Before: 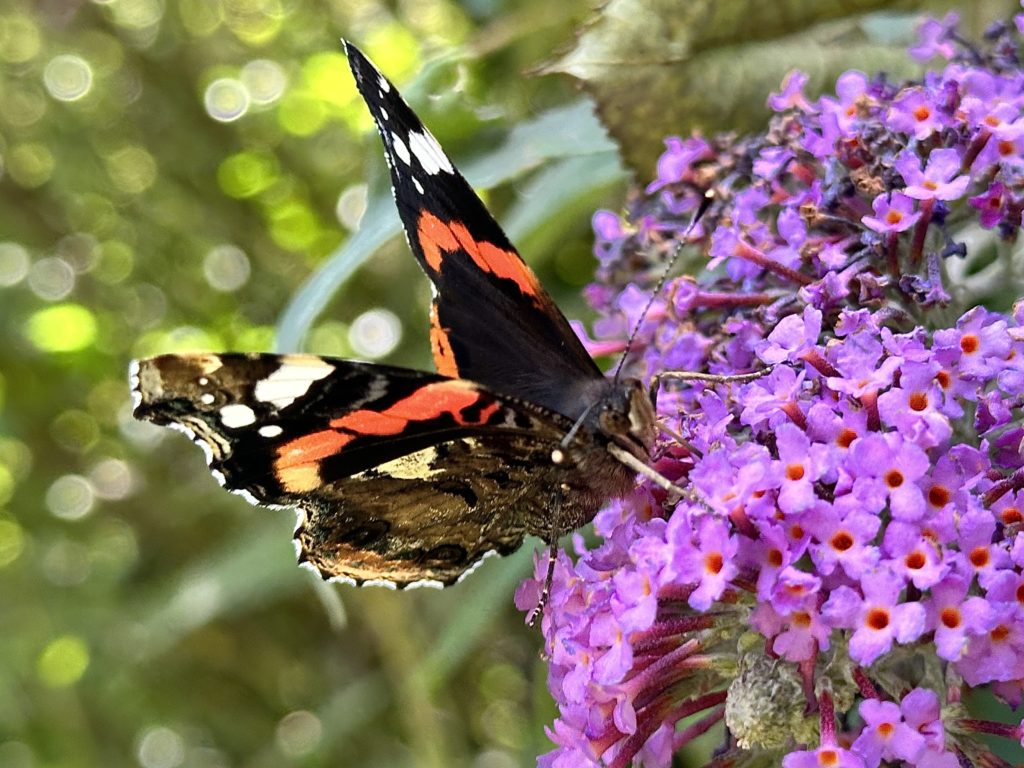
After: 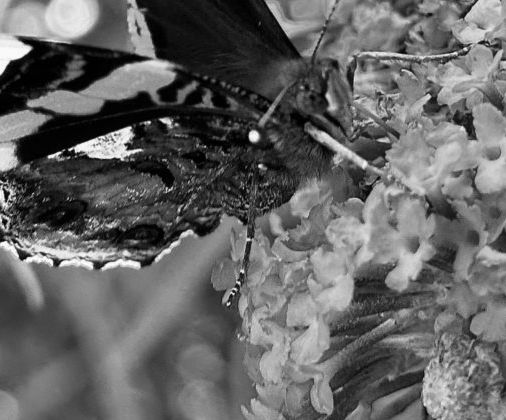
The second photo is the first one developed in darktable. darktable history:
crop: left 29.672%, top 41.786%, right 20.851%, bottom 3.487%
monochrome: a 32, b 64, size 2.3
